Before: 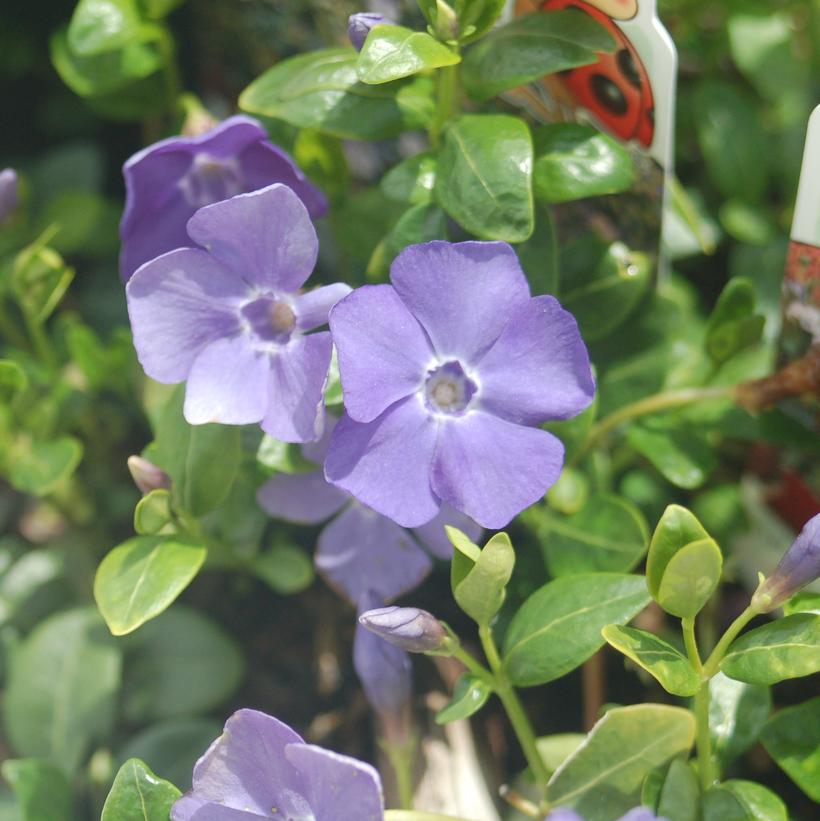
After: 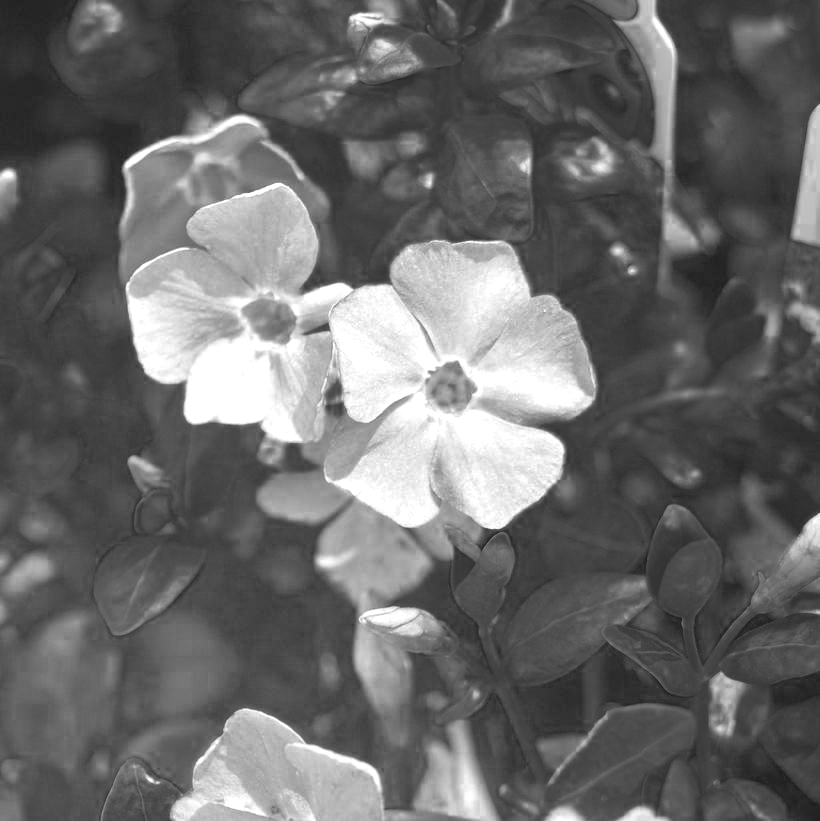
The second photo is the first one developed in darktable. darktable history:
tone equalizer: -7 EV 0.15 EV, -6 EV 0.6 EV, -5 EV 1.15 EV, -4 EV 1.33 EV, -3 EV 1.15 EV, -2 EV 0.6 EV, -1 EV 0.15 EV, mask exposure compensation -0.5 EV
color zones: curves: ch0 [(0.287, 0.048) (0.493, 0.484) (0.737, 0.816)]; ch1 [(0, 0) (0.143, 0) (0.286, 0) (0.429, 0) (0.571, 0) (0.714, 0) (0.857, 0)]
contrast brightness saturation: brightness -0.09
